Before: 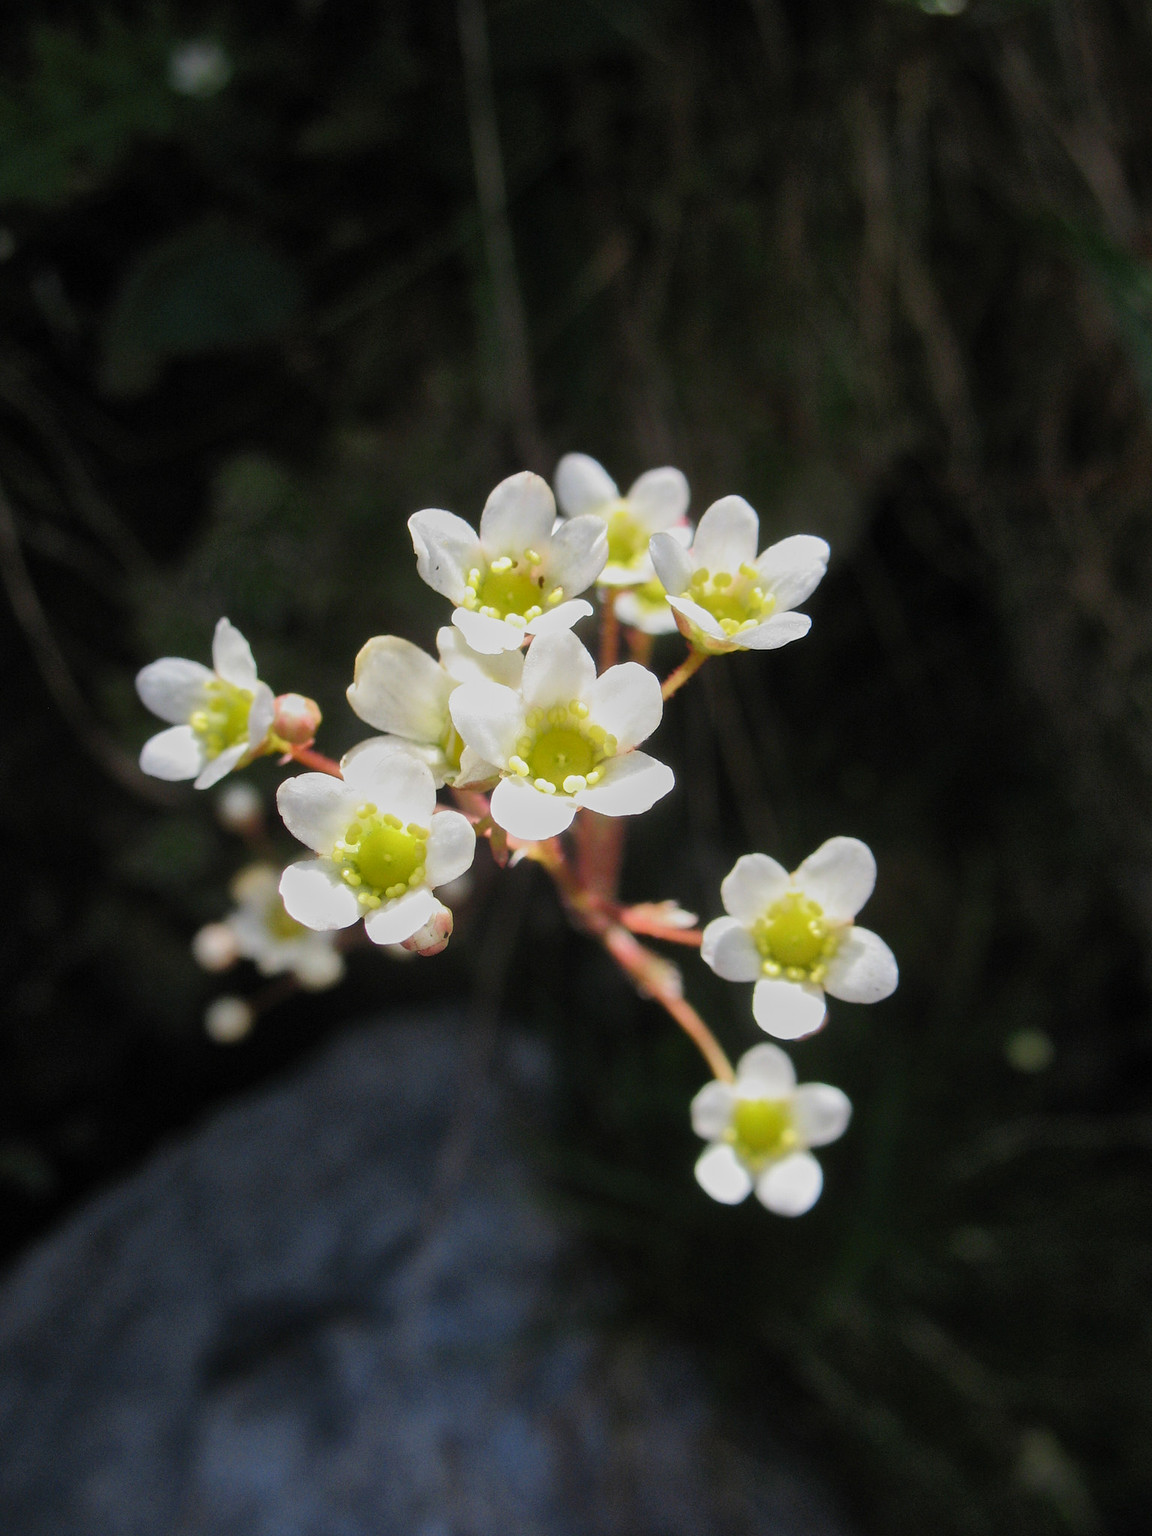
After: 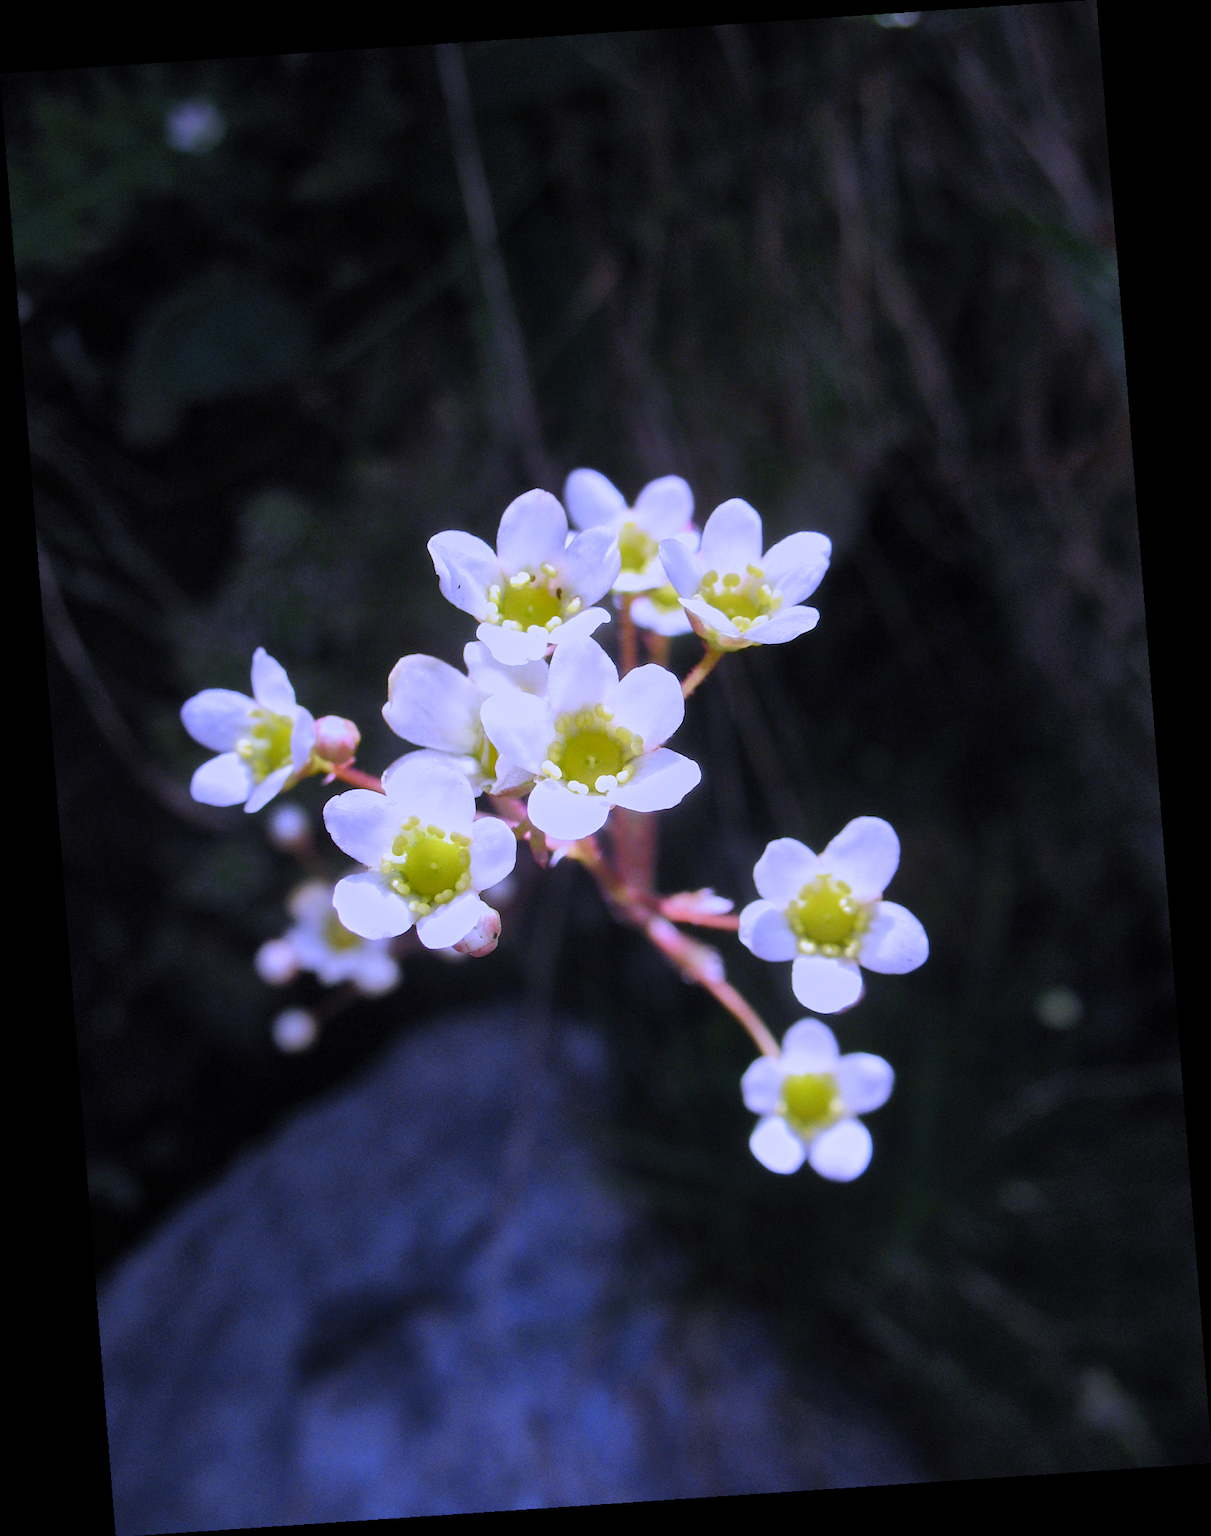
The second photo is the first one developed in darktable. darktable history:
white balance: red 0.98, blue 1.61
rotate and perspective: rotation -4.2°, shear 0.006, automatic cropping off
